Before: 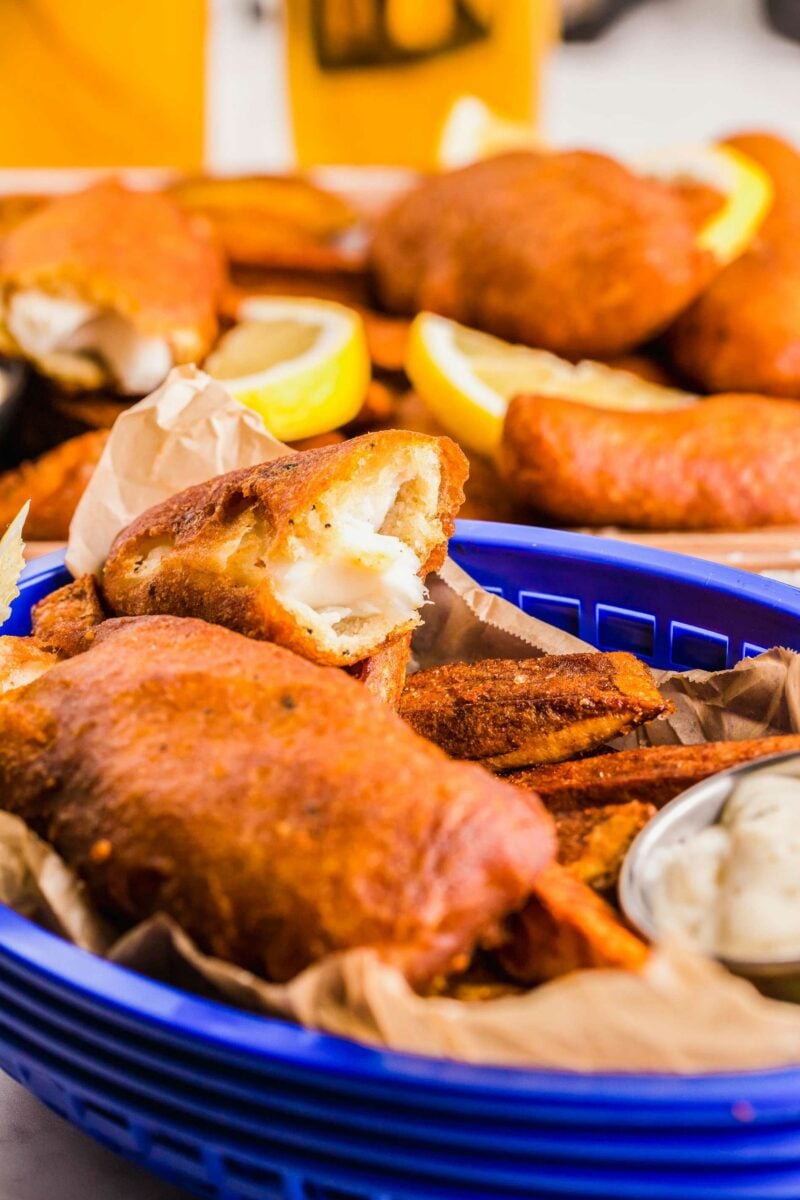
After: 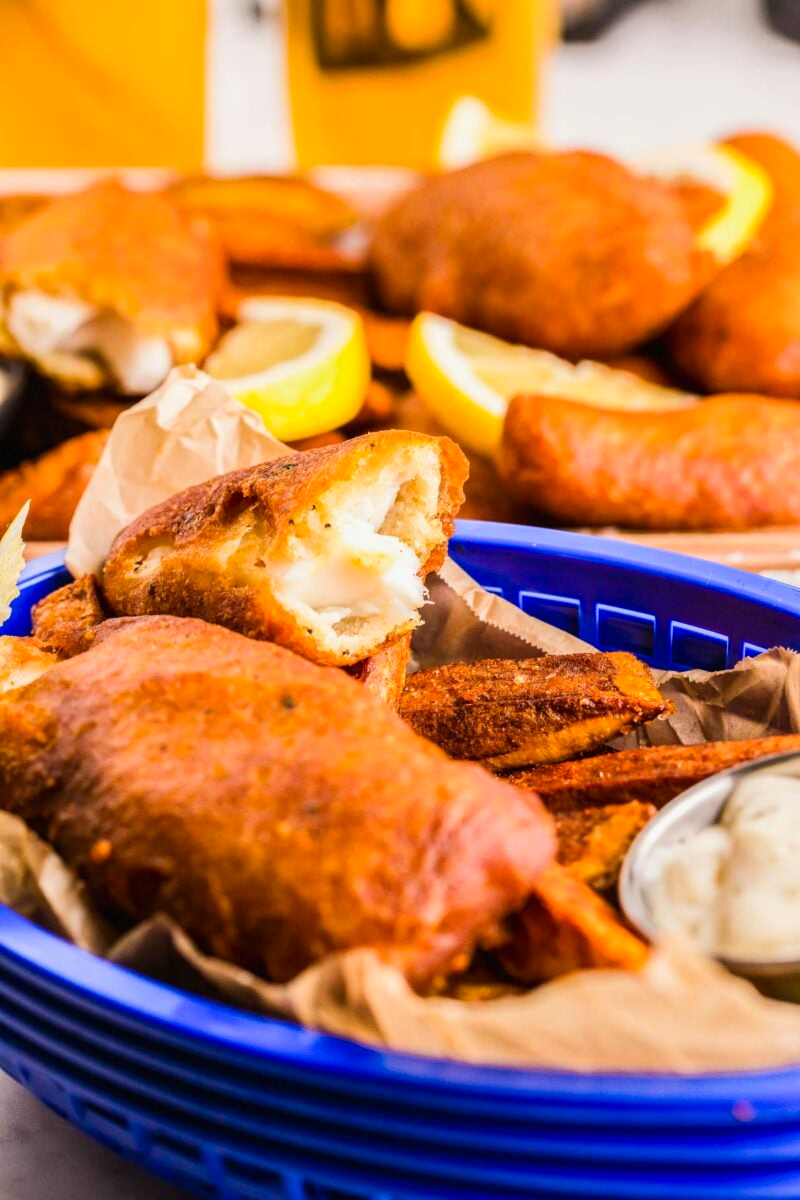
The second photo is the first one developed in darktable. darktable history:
contrast brightness saturation: contrast 0.104, brightness 0.025, saturation 0.091
